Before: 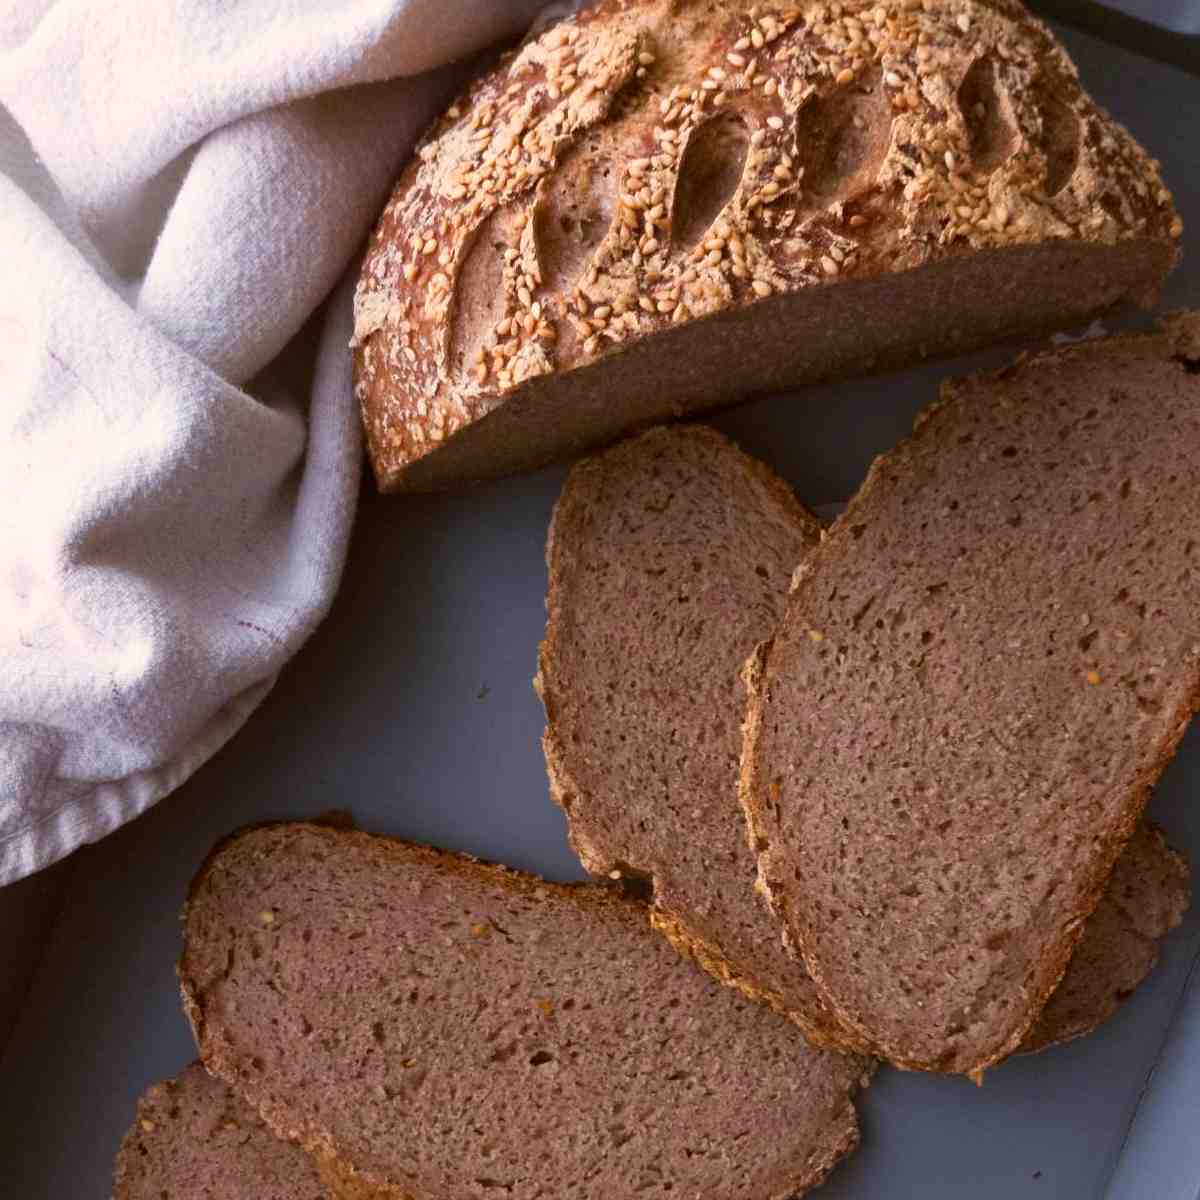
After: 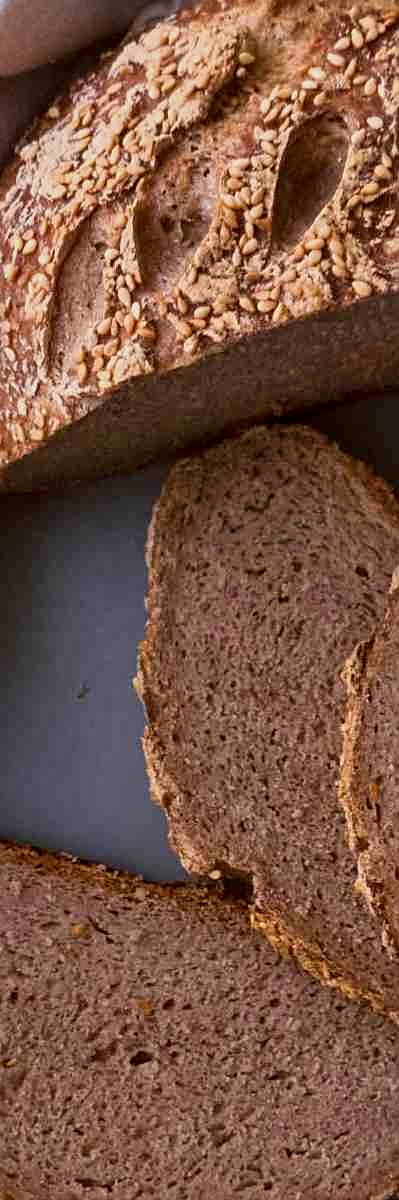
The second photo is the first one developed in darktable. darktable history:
exposure: exposure -0.36 EV, compensate highlight preservation false
local contrast: on, module defaults
crop: left 33.36%, right 33.36%
sharpen: on, module defaults
shadows and highlights: low approximation 0.01, soften with gaussian
